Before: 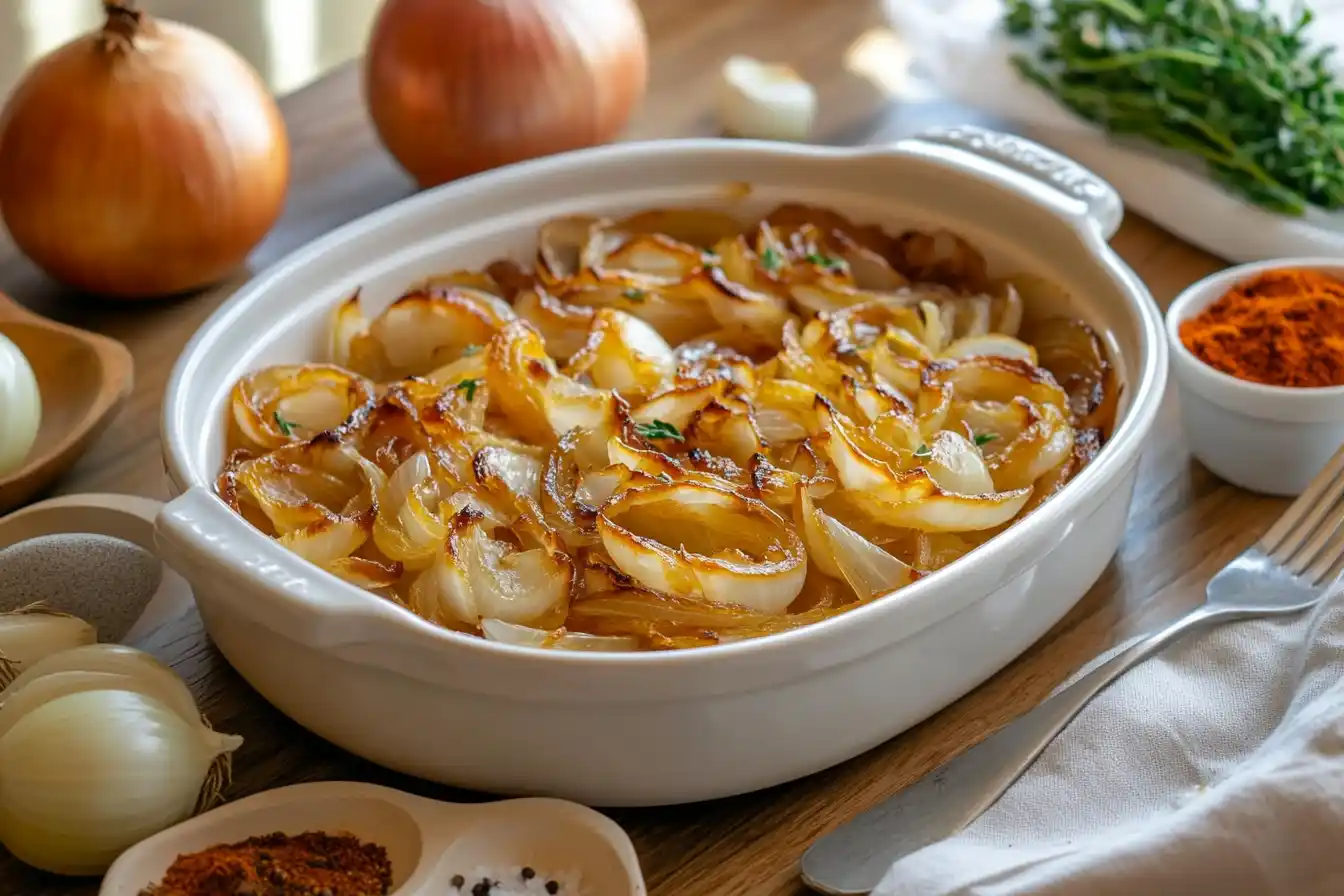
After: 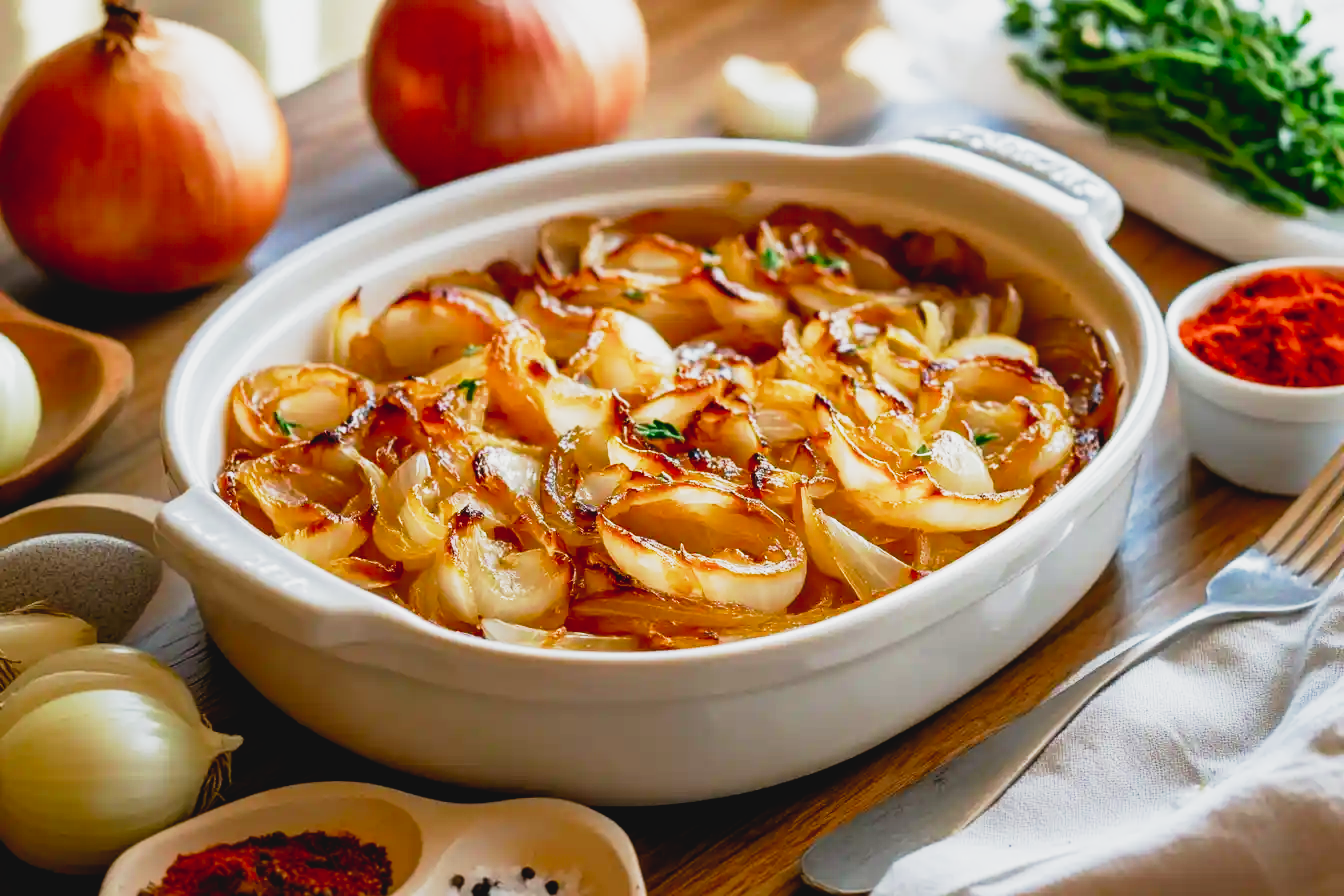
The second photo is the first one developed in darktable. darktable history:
filmic rgb: black relative exposure -5.81 EV, white relative exposure 3.39 EV, hardness 3.67, add noise in highlights 0.001, preserve chrominance max RGB, color science v3 (2019), use custom middle-gray values true, contrast in highlights soft
contrast brightness saturation: brightness -0.25, saturation 0.2
tone curve: curves: ch0 [(0, 0.052) (0.207, 0.35) (0.392, 0.592) (0.54, 0.803) (0.725, 0.922) (0.99, 0.974)], preserve colors none
